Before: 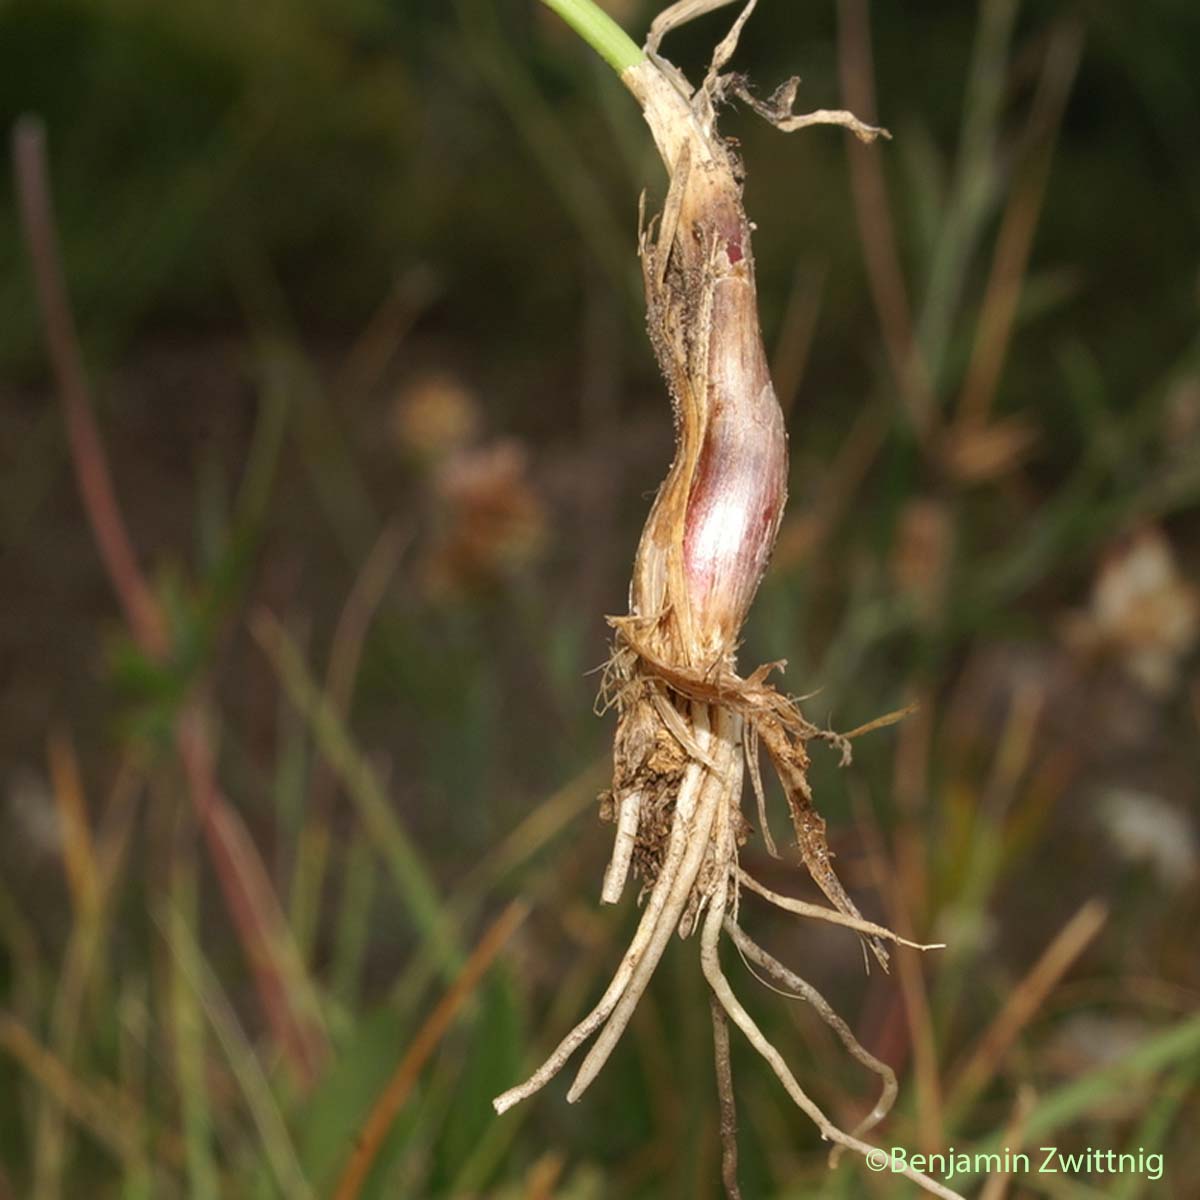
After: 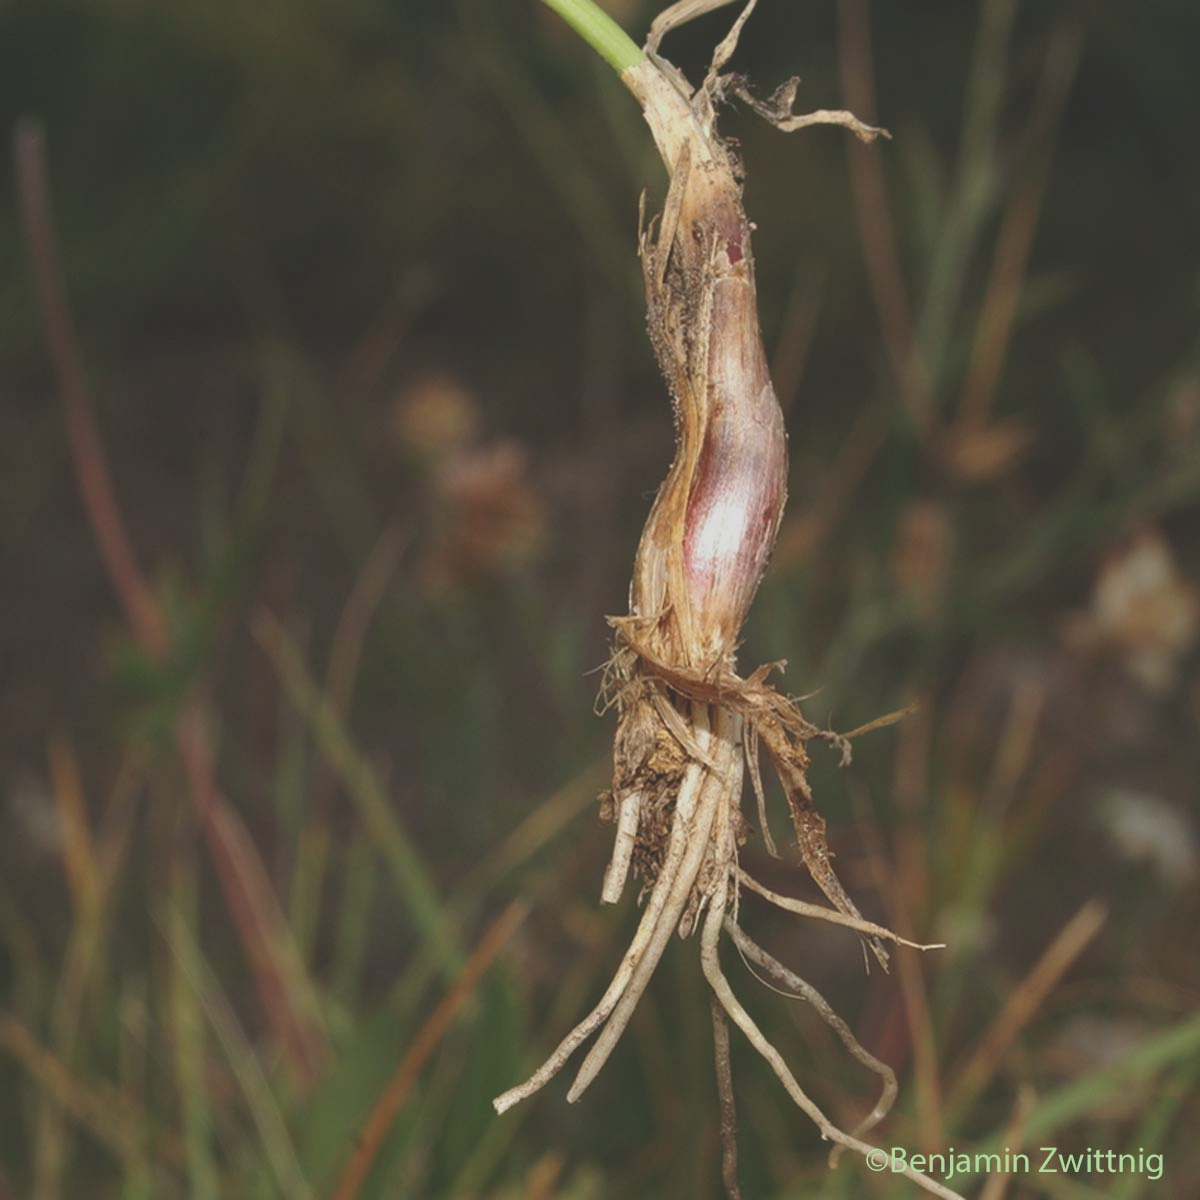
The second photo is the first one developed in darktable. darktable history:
exposure: black level correction -0.037, exposure -0.496 EV, compensate highlight preservation false
